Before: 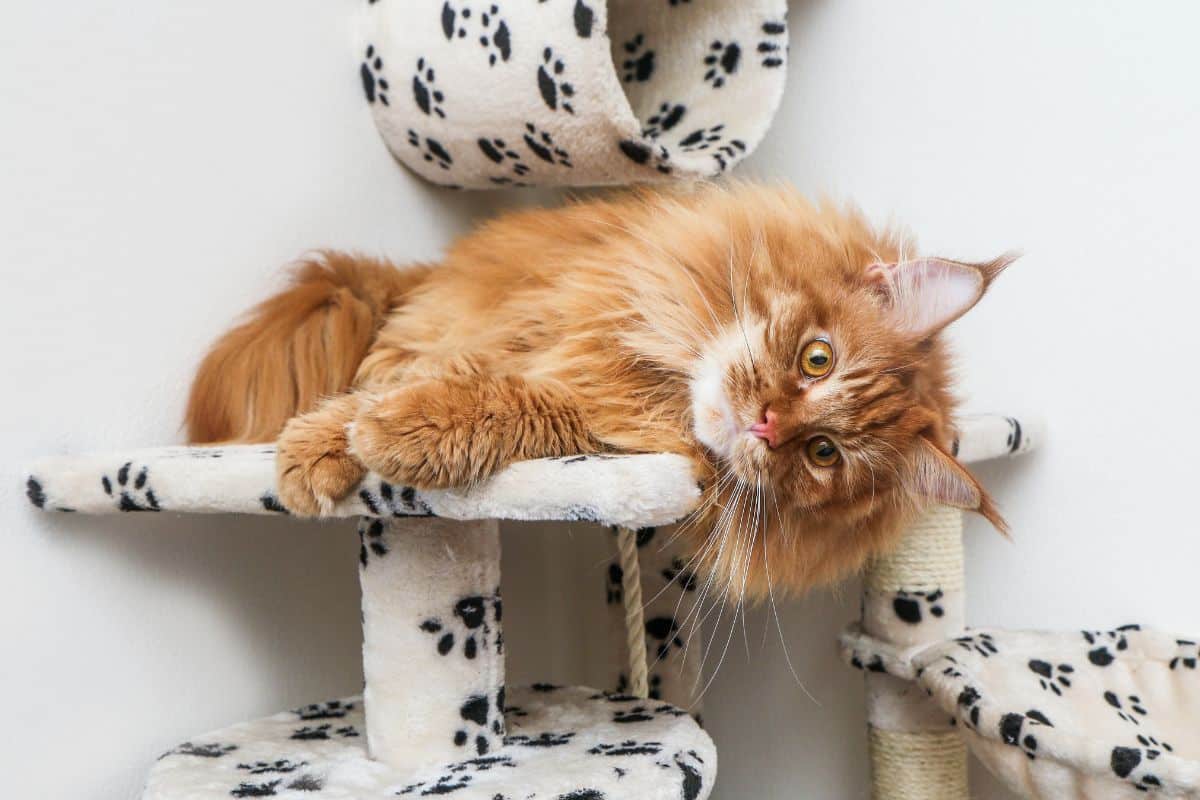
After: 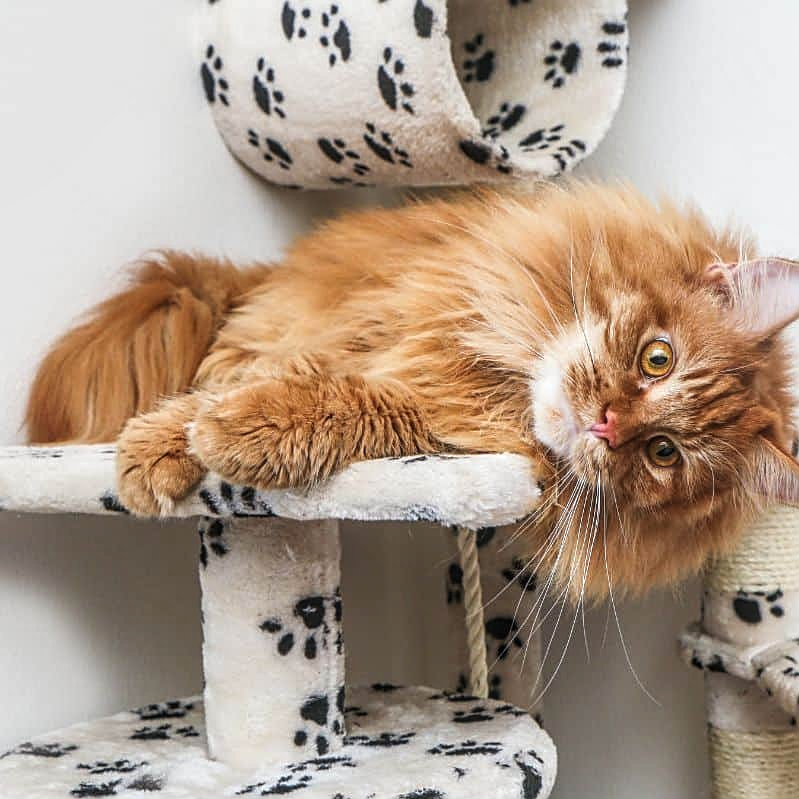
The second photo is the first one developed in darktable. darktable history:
sharpen: on, module defaults
color balance rgb: global offset › luminance 0.696%, perceptual saturation grading › global saturation 0.369%
crop and rotate: left 13.336%, right 20.024%
local contrast: on, module defaults
